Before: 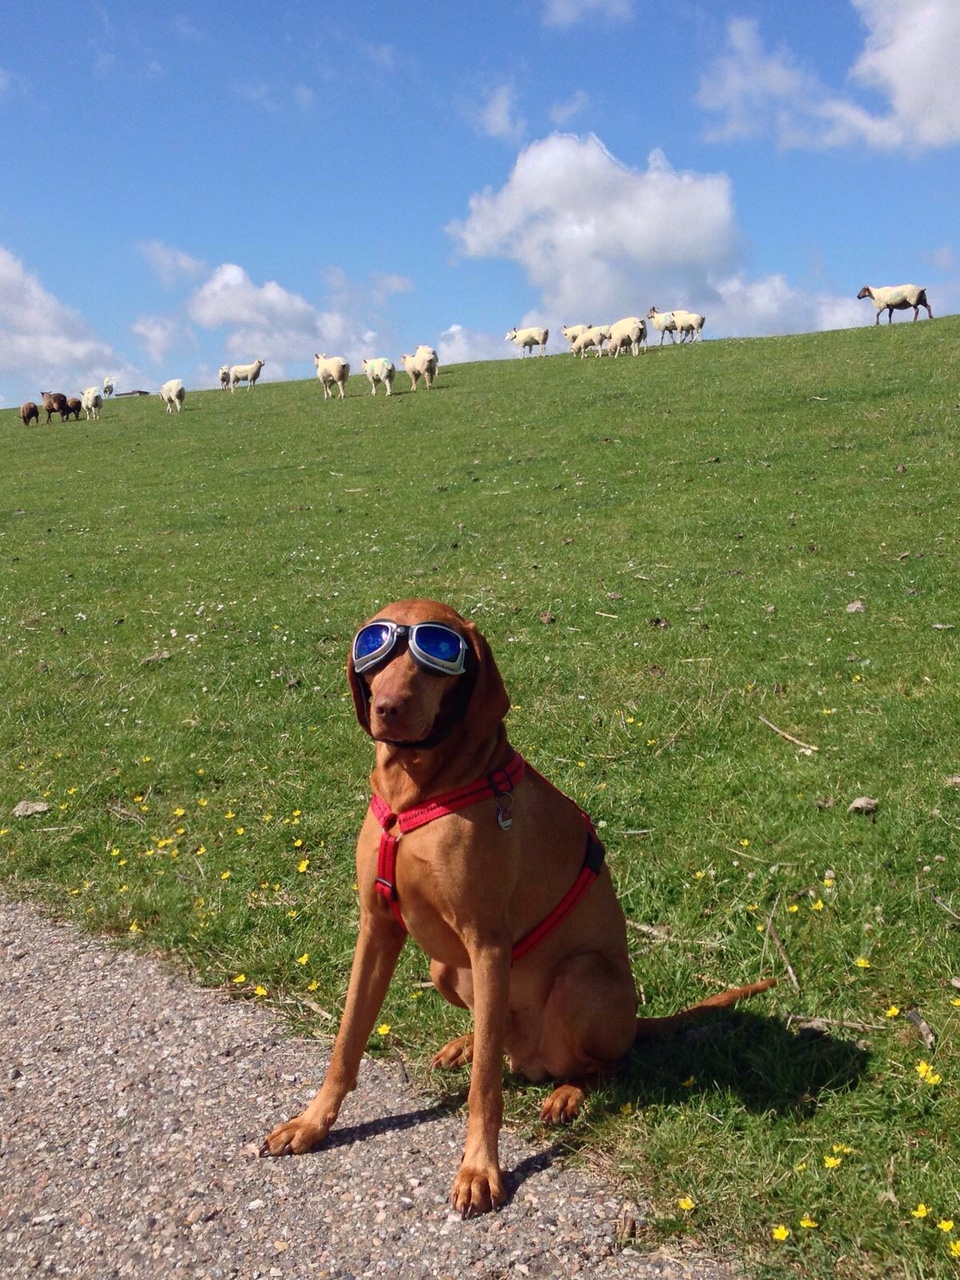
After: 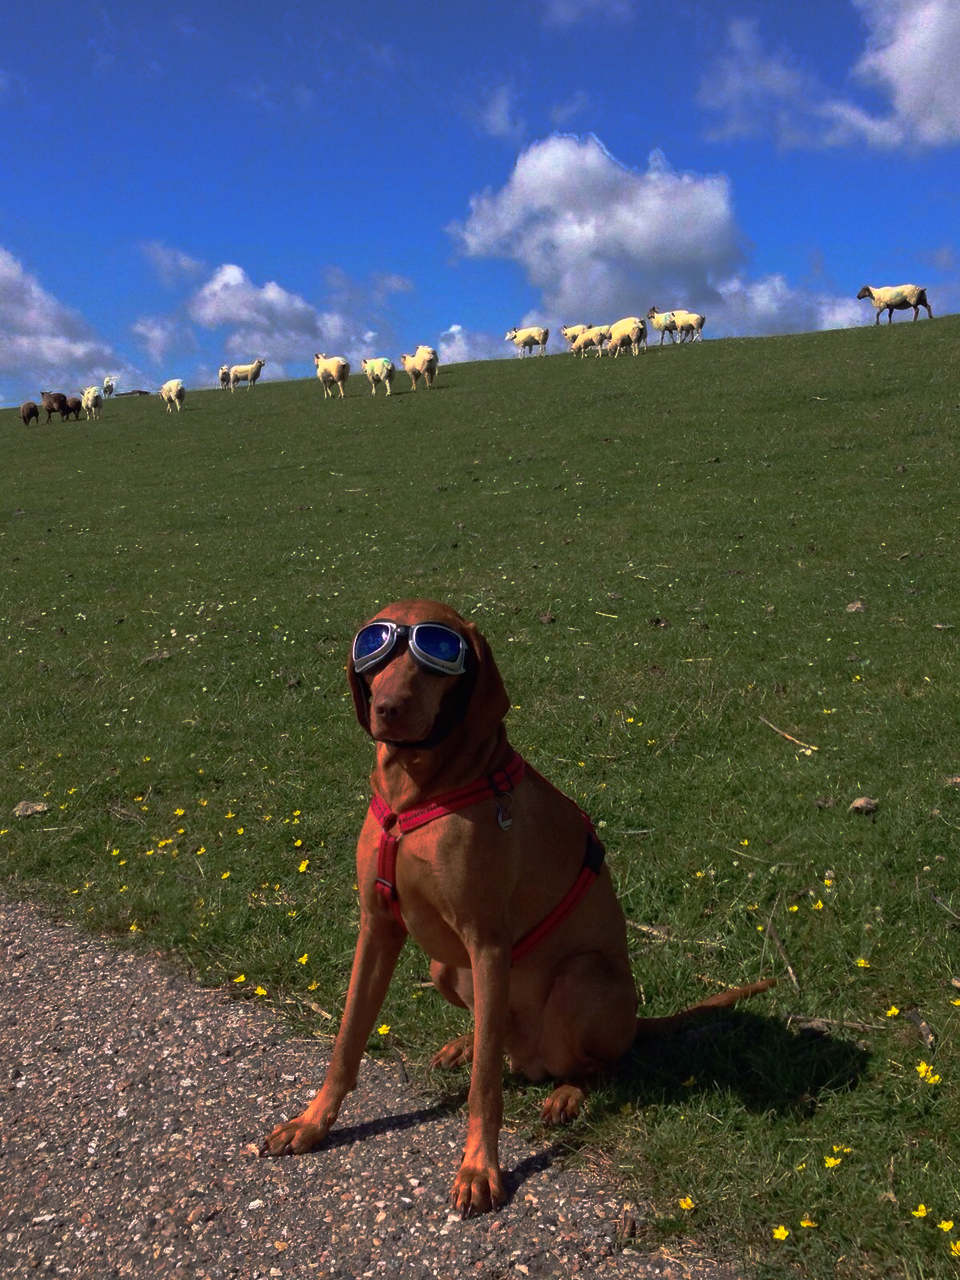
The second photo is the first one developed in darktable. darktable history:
base curve: curves: ch0 [(0, 0) (0.564, 0.291) (0.802, 0.731) (1, 1)], exposure shift 0.575, preserve colors none
levels: mode automatic
